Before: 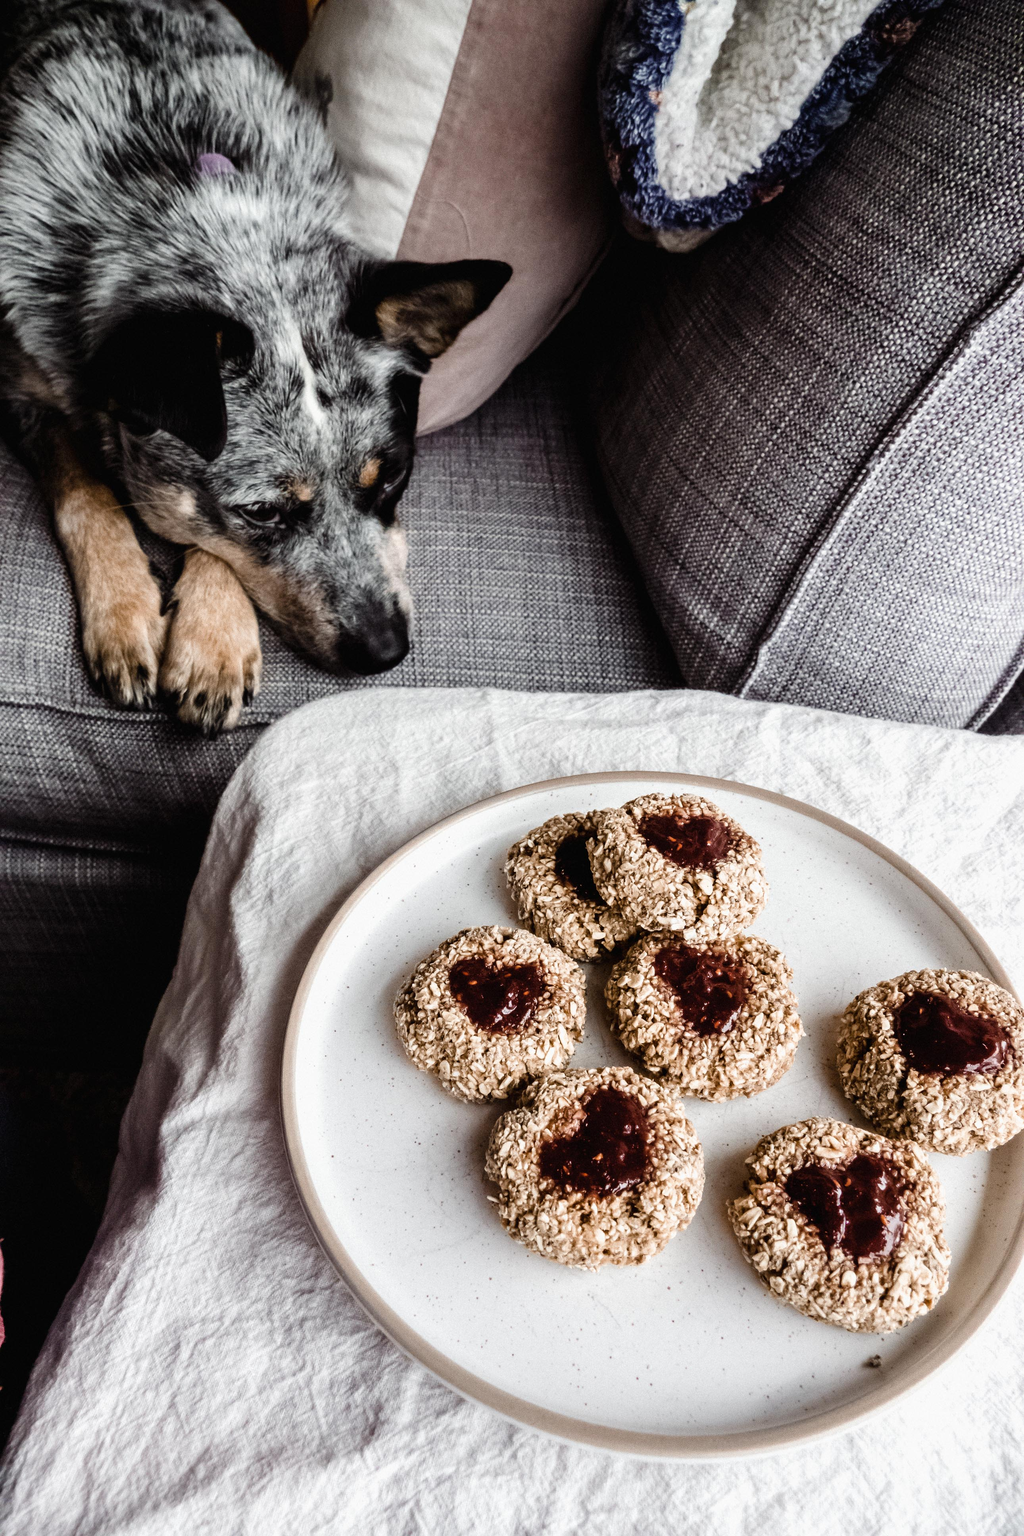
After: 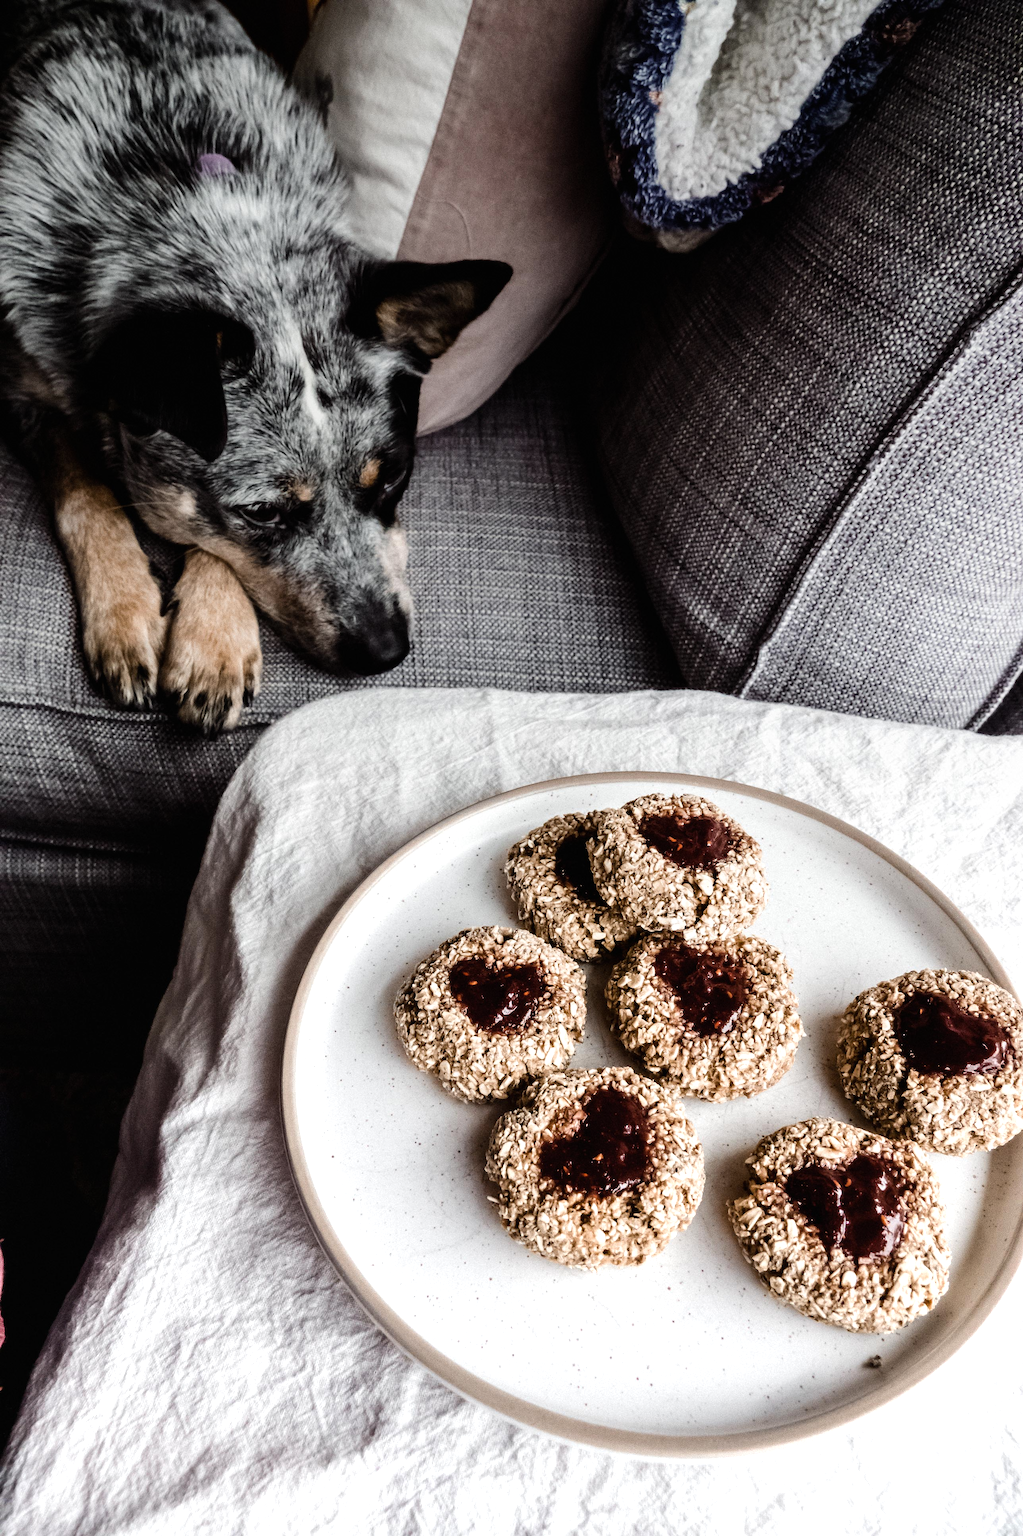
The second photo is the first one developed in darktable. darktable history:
tone equalizer: -8 EV -0.417 EV, -7 EV -0.389 EV, -6 EV -0.333 EV, -5 EV -0.222 EV, -3 EV 0.222 EV, -2 EV 0.333 EV, -1 EV 0.389 EV, +0 EV 0.417 EV, edges refinement/feathering 500, mask exposure compensation -1.57 EV, preserve details no
graduated density: rotation -0.352°, offset 57.64
